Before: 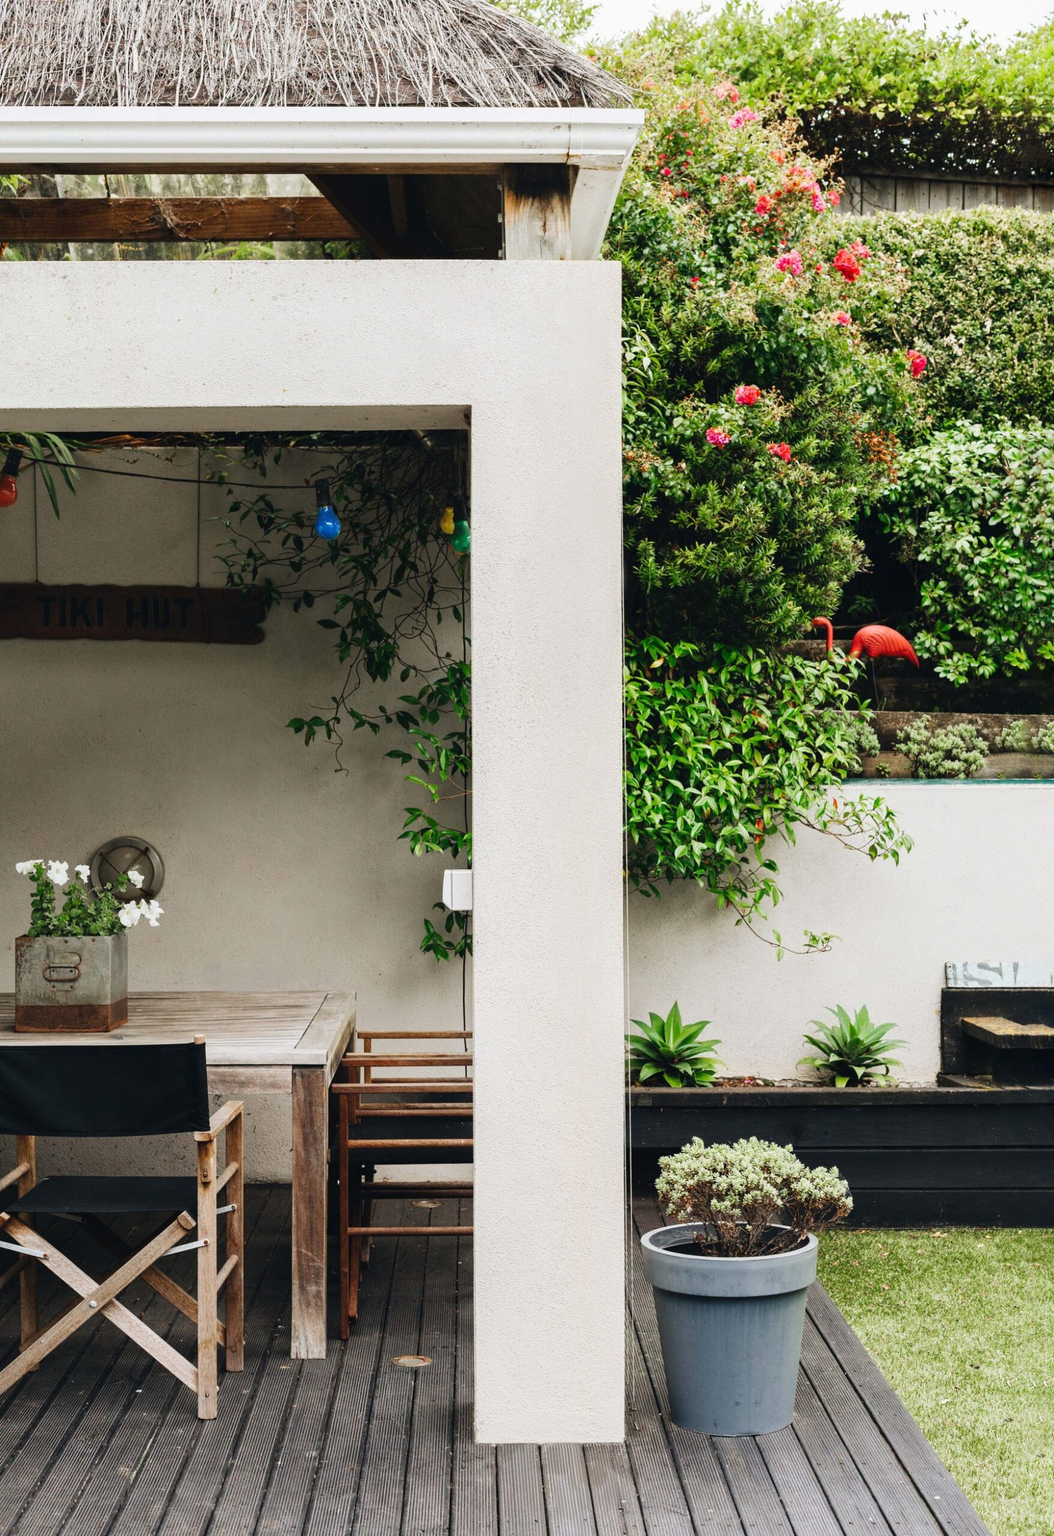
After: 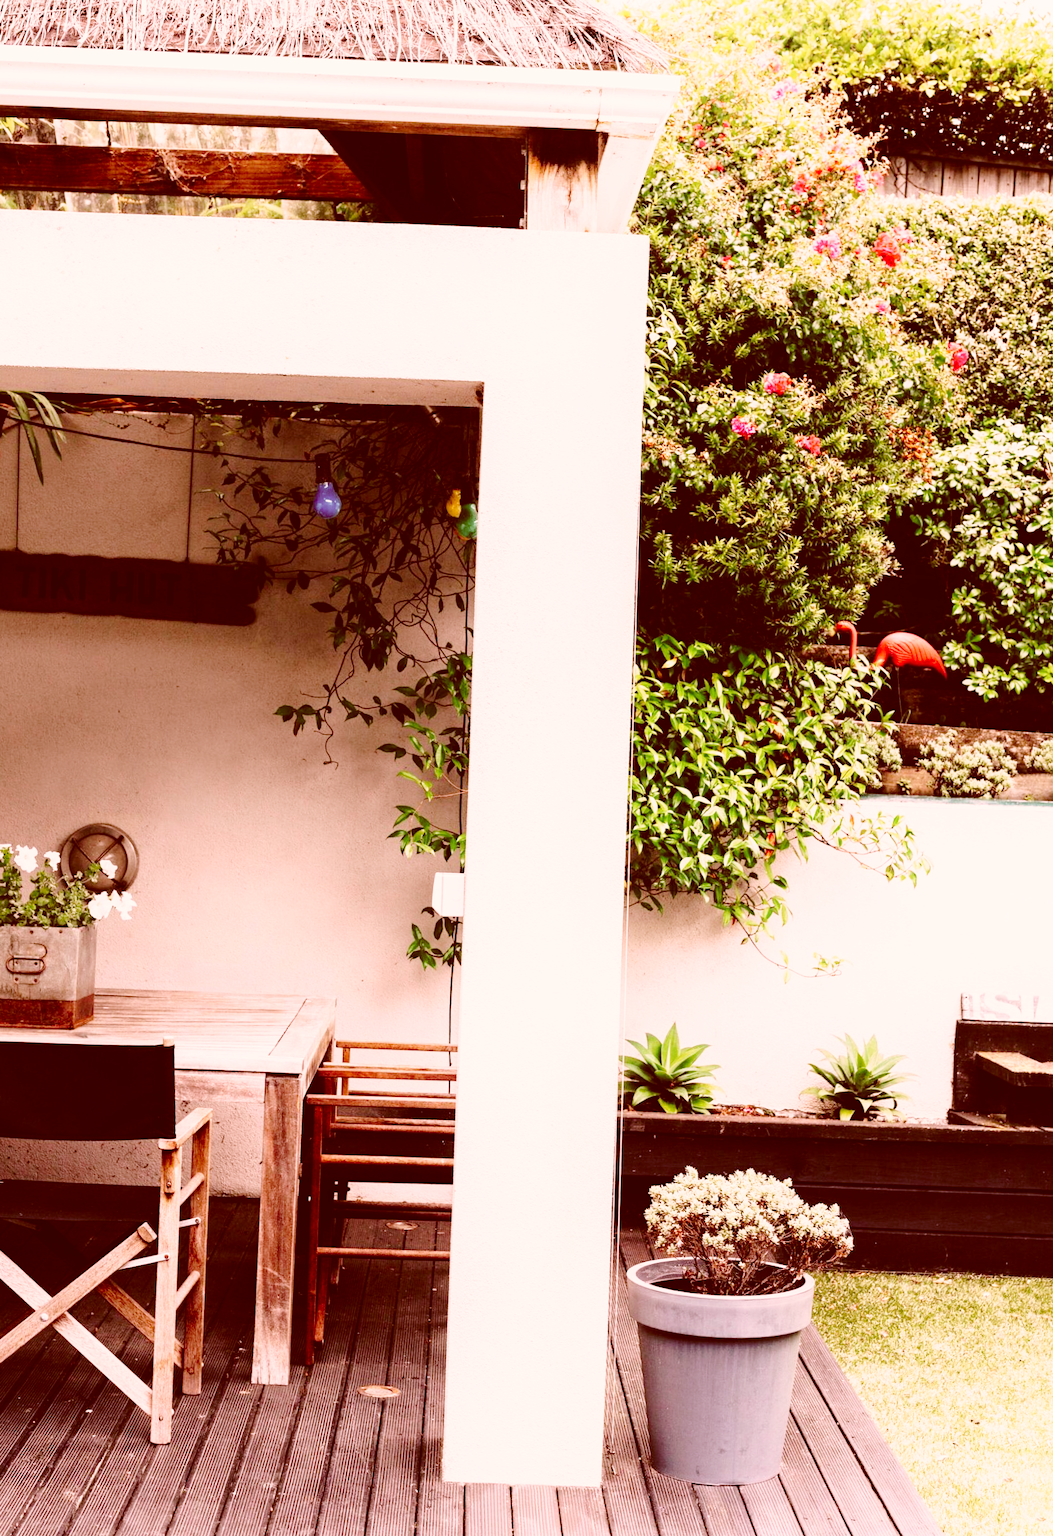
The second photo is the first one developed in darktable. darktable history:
base curve: curves: ch0 [(0, 0) (0.032, 0.037) (0.105, 0.228) (0.435, 0.76) (0.856, 0.983) (1, 1)], preserve colors none
shadows and highlights: shadows -23.08, highlights 46.15, soften with gaussian
color correction: highlights a* 9.03, highlights b* 8.71, shadows a* 40, shadows b* 40, saturation 0.8
white balance: red 1.066, blue 1.119
crop and rotate: angle -2.38°
